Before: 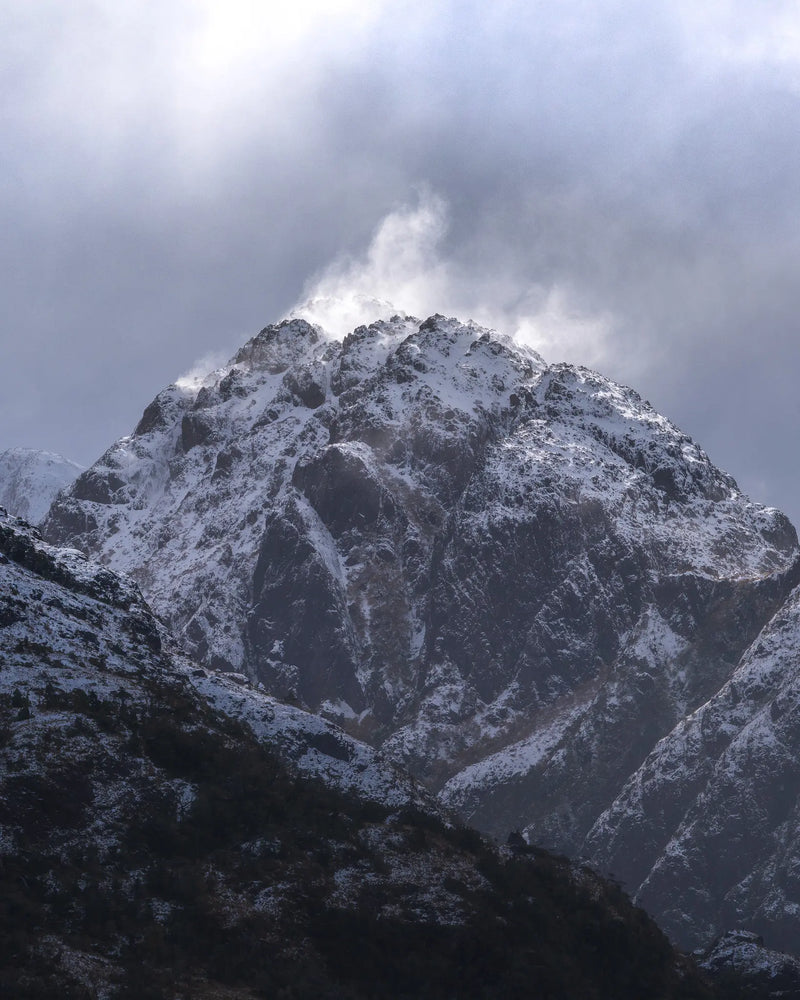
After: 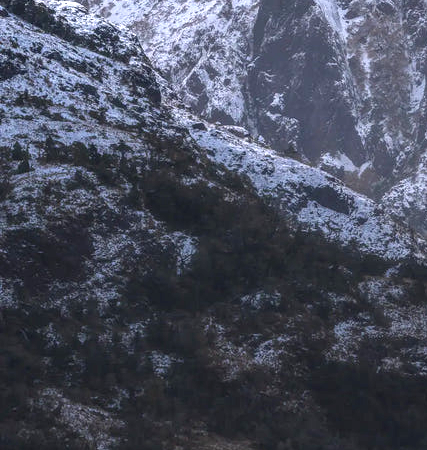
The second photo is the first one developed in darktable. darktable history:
exposure: black level correction 0, exposure 1.2 EV, compensate exposure bias true, compensate highlight preservation false
local contrast: detail 130%
crop and rotate: top 54.778%, right 46.61%, bottom 0.159%
